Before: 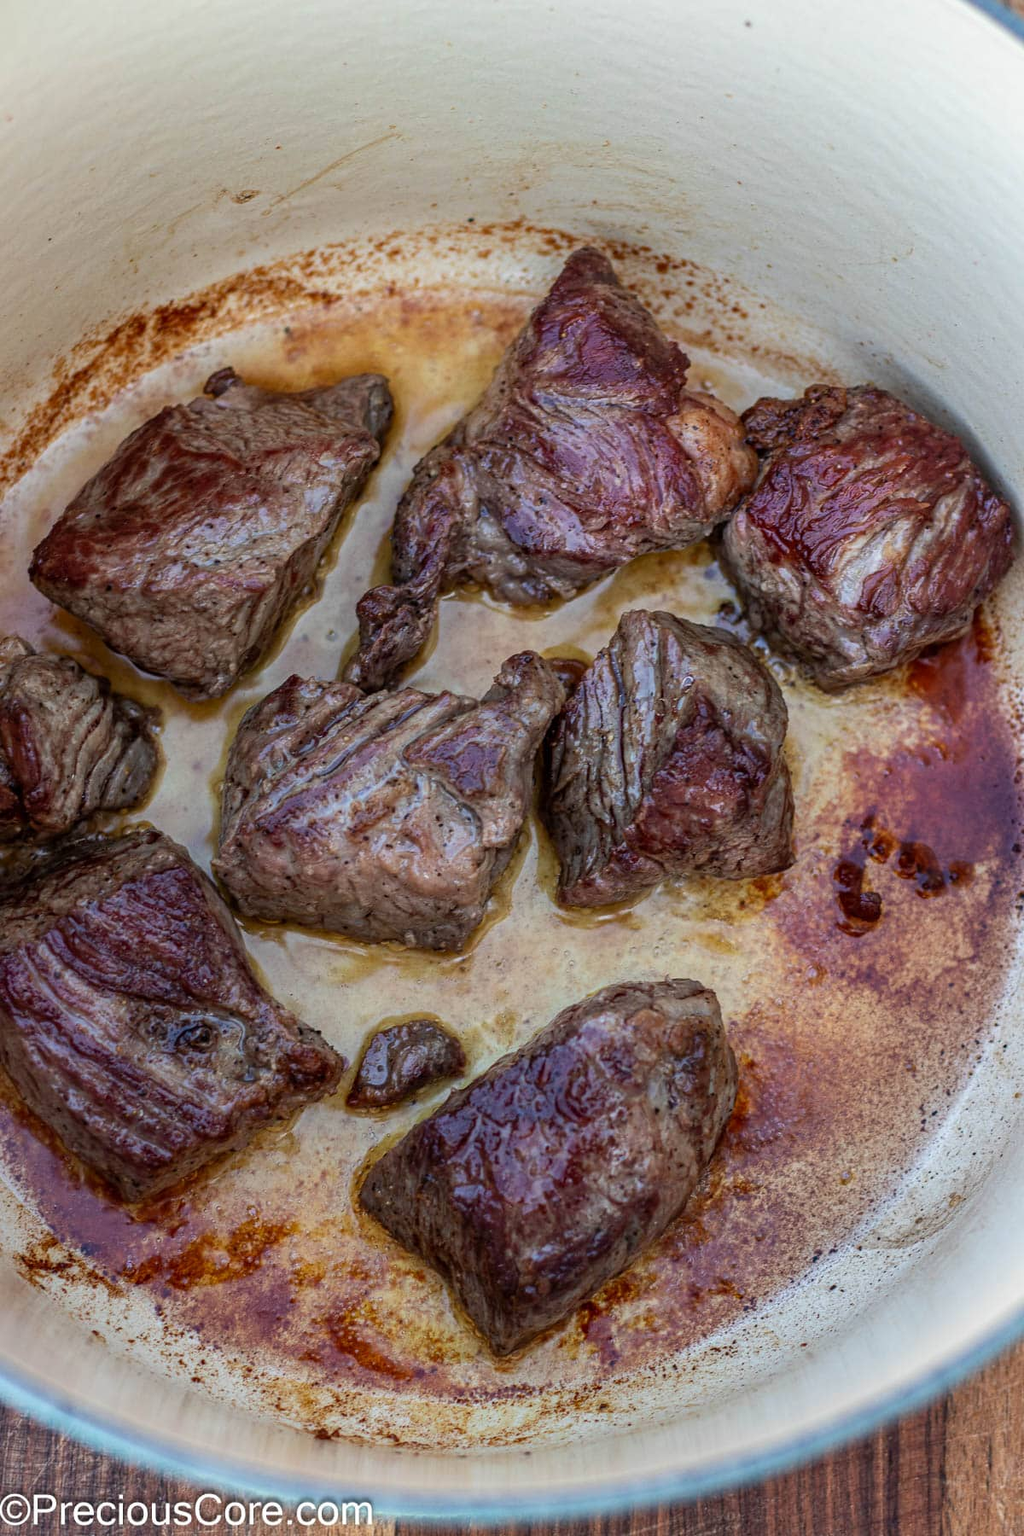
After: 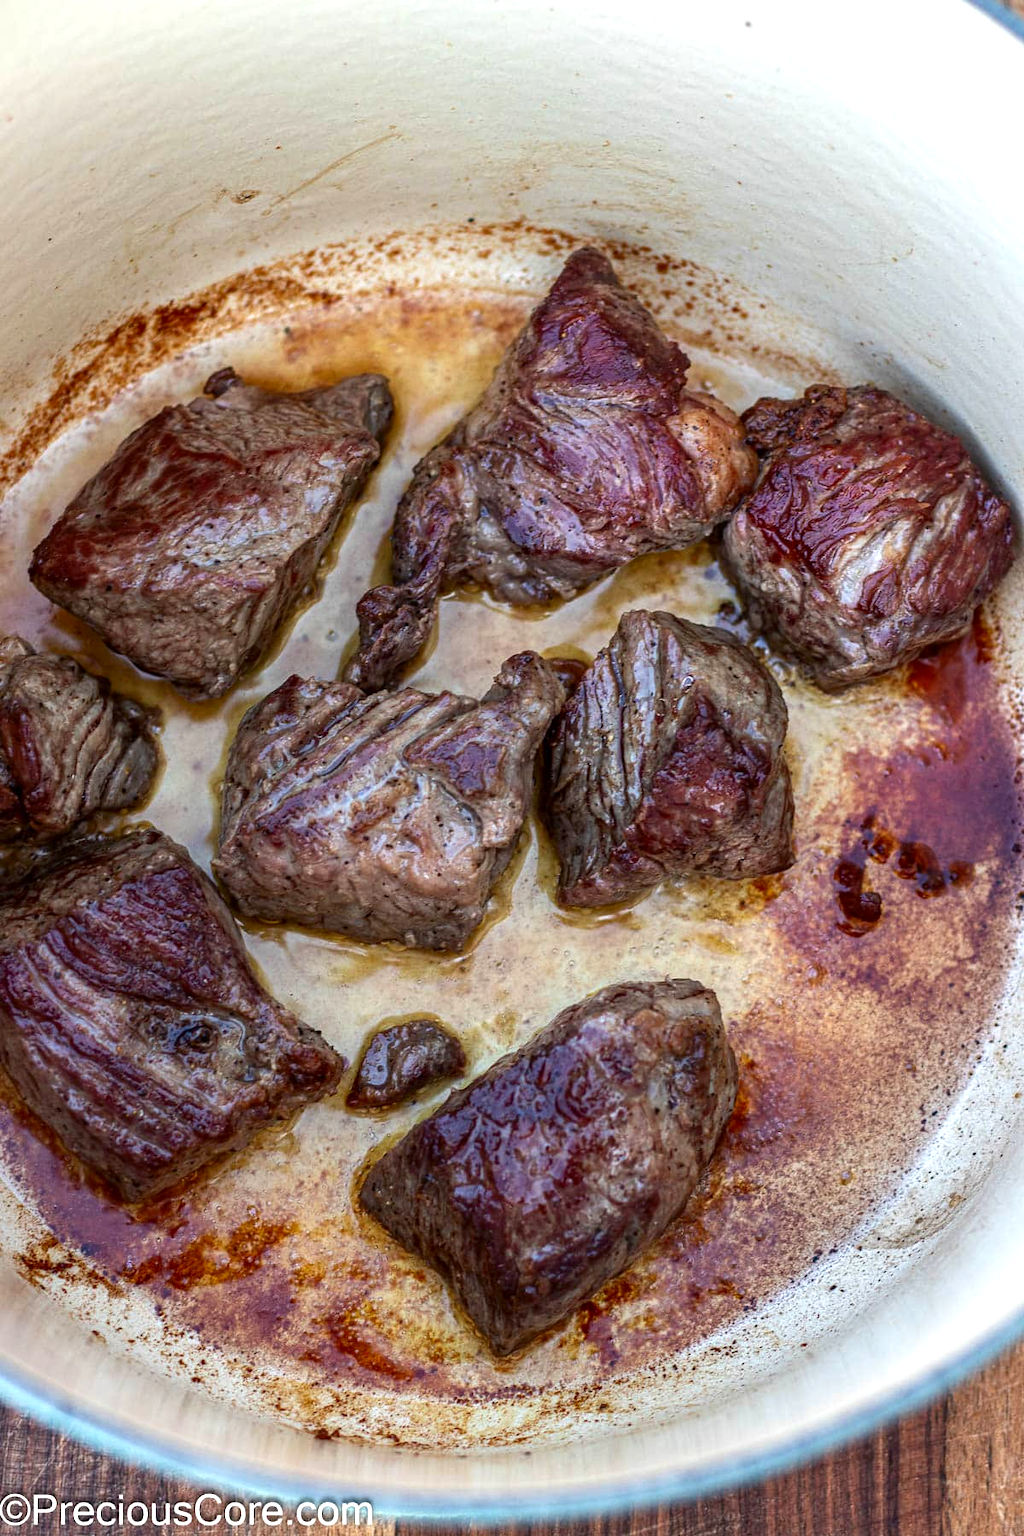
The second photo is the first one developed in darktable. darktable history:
contrast brightness saturation: brightness -0.09
exposure: exposure 0.6 EV, compensate highlight preservation false
